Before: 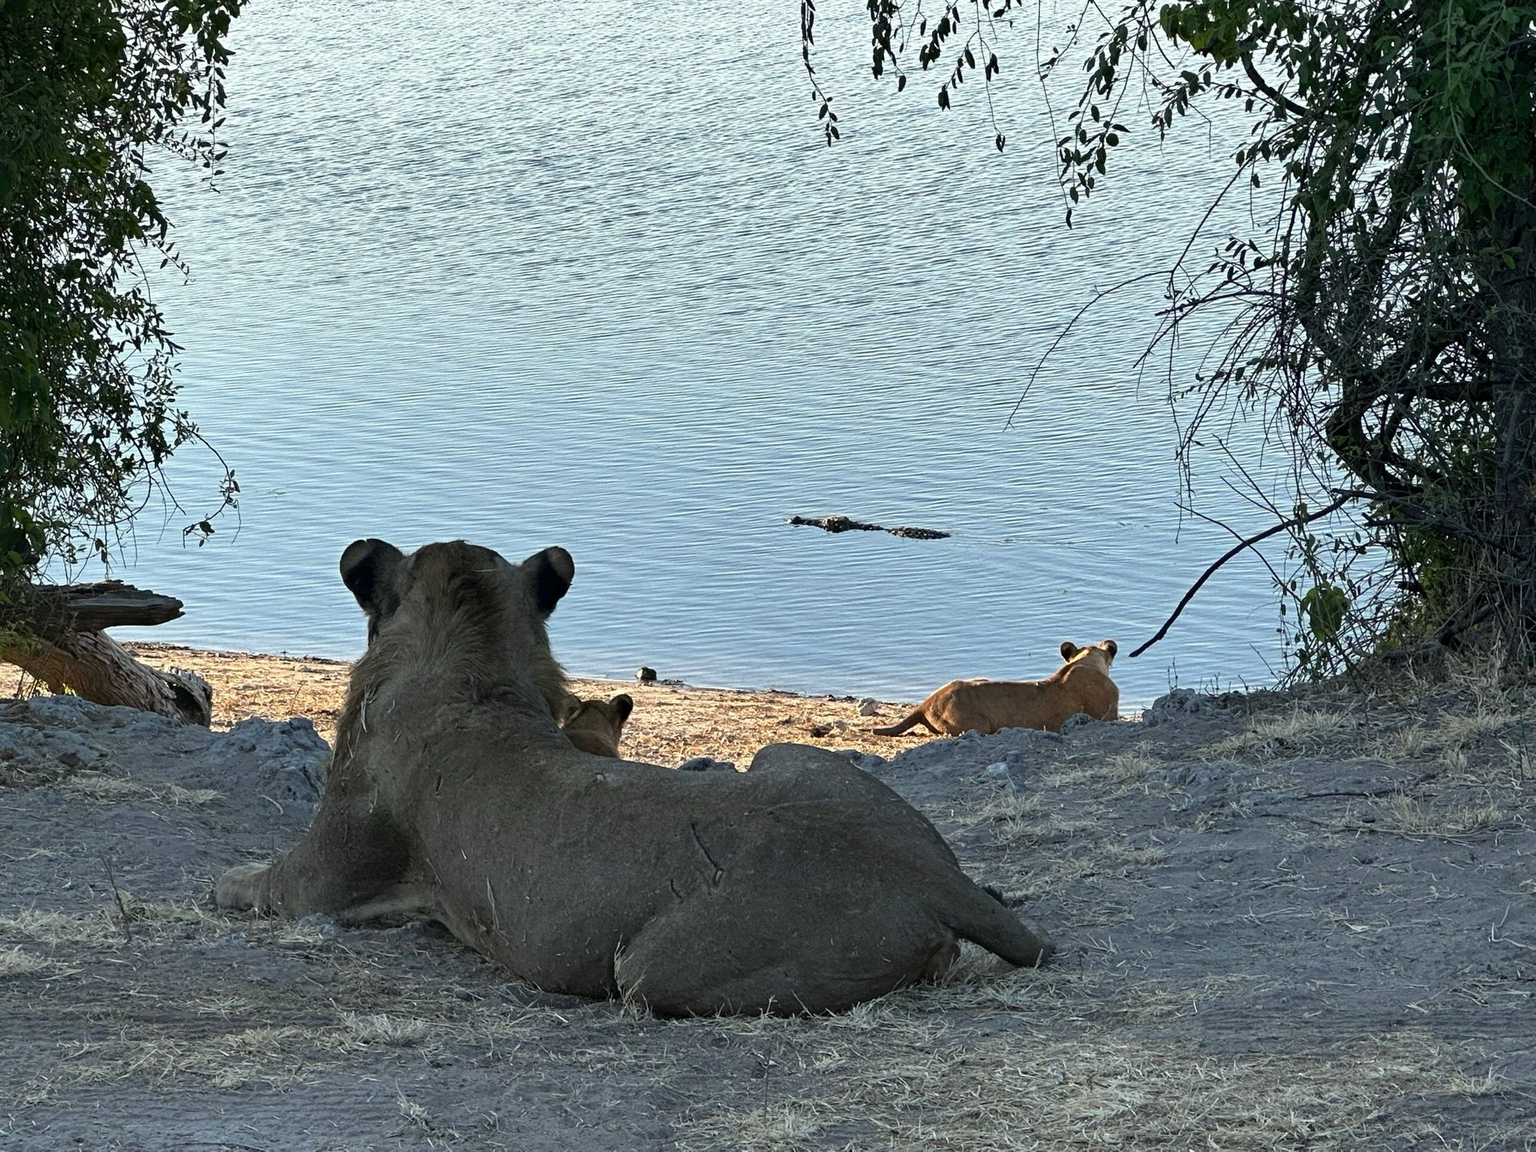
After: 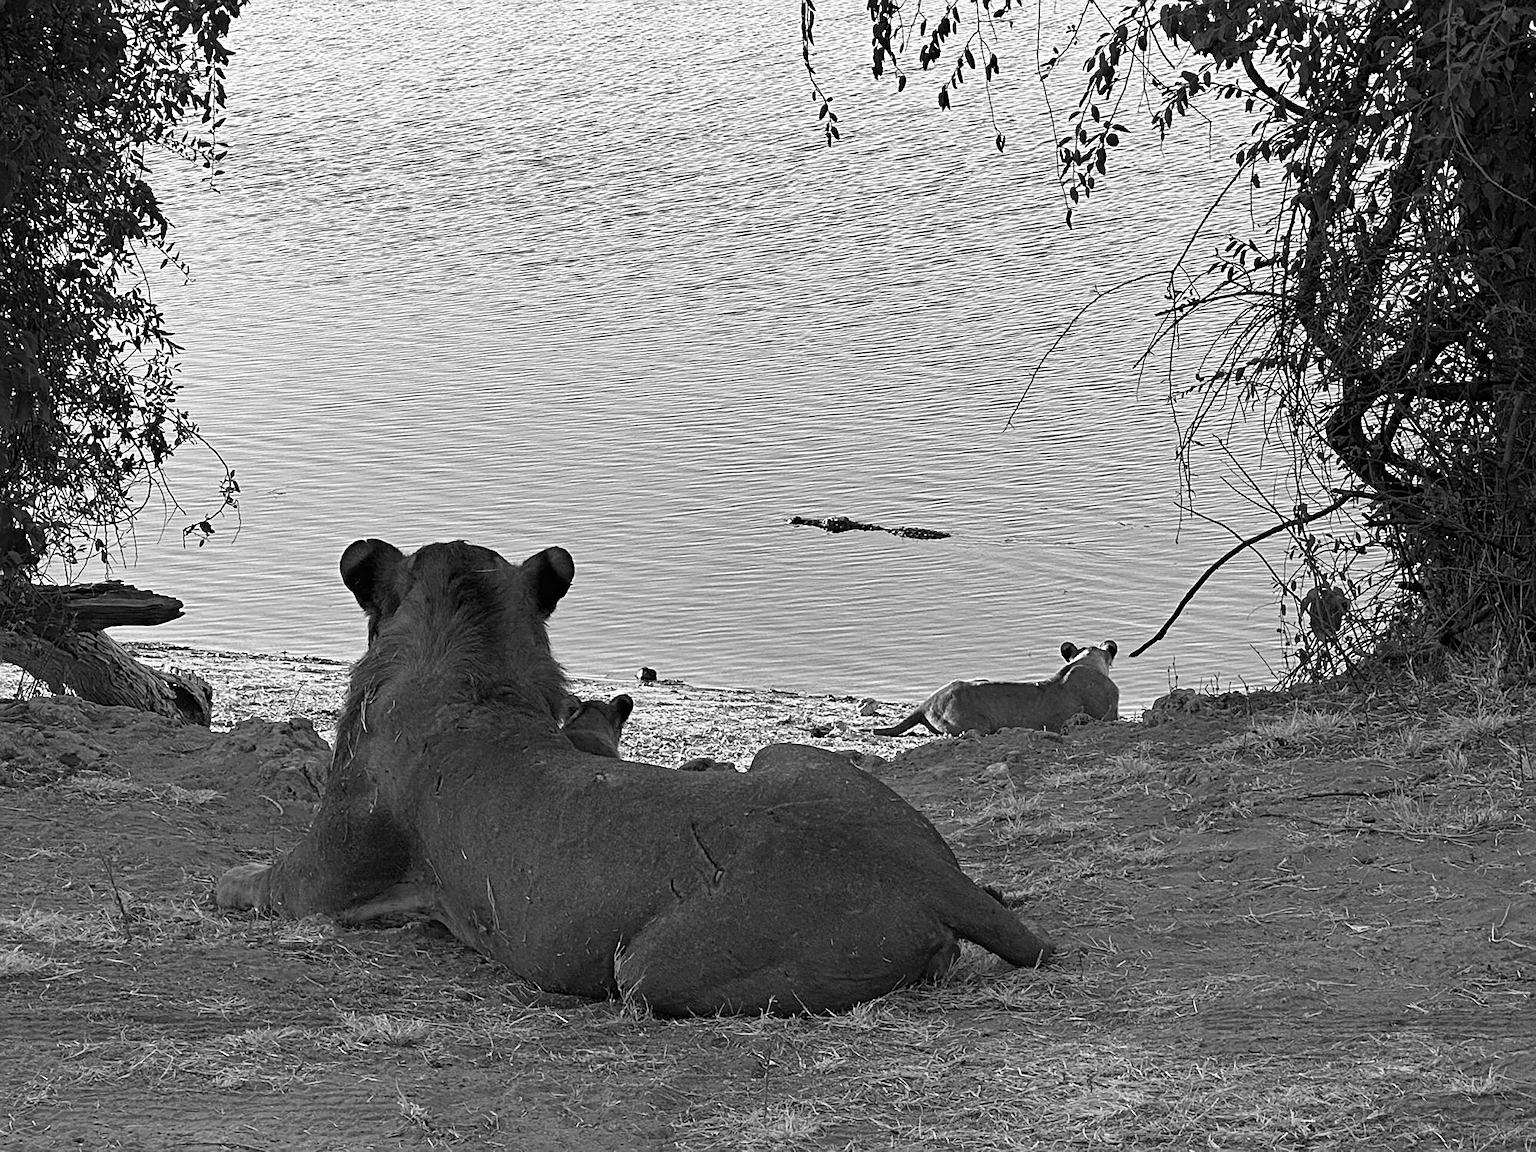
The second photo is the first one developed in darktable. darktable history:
white balance: red 0.924, blue 1.095
sharpen: on, module defaults
monochrome: on, module defaults
